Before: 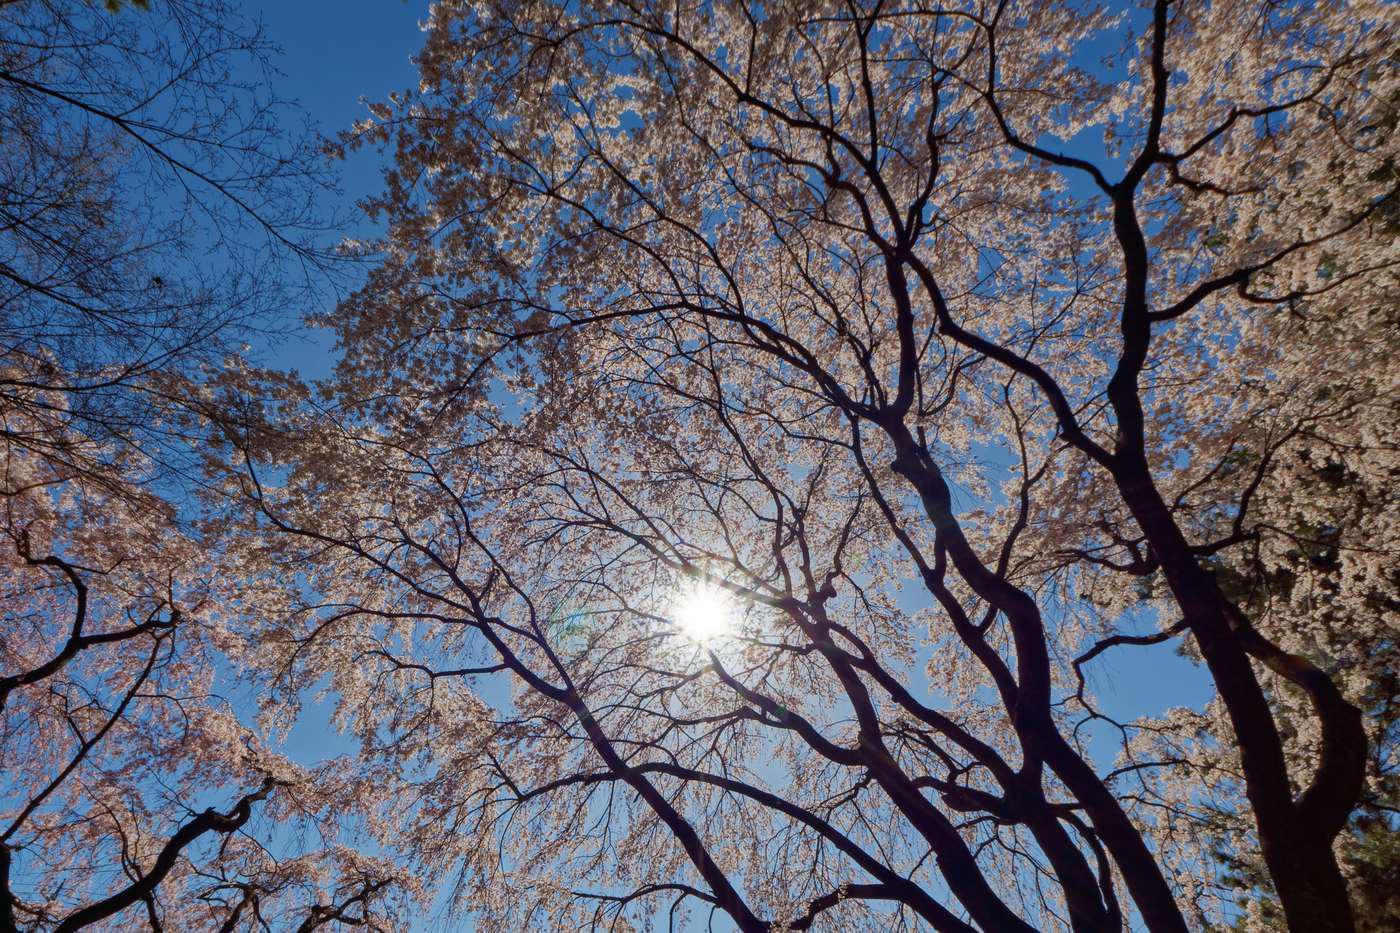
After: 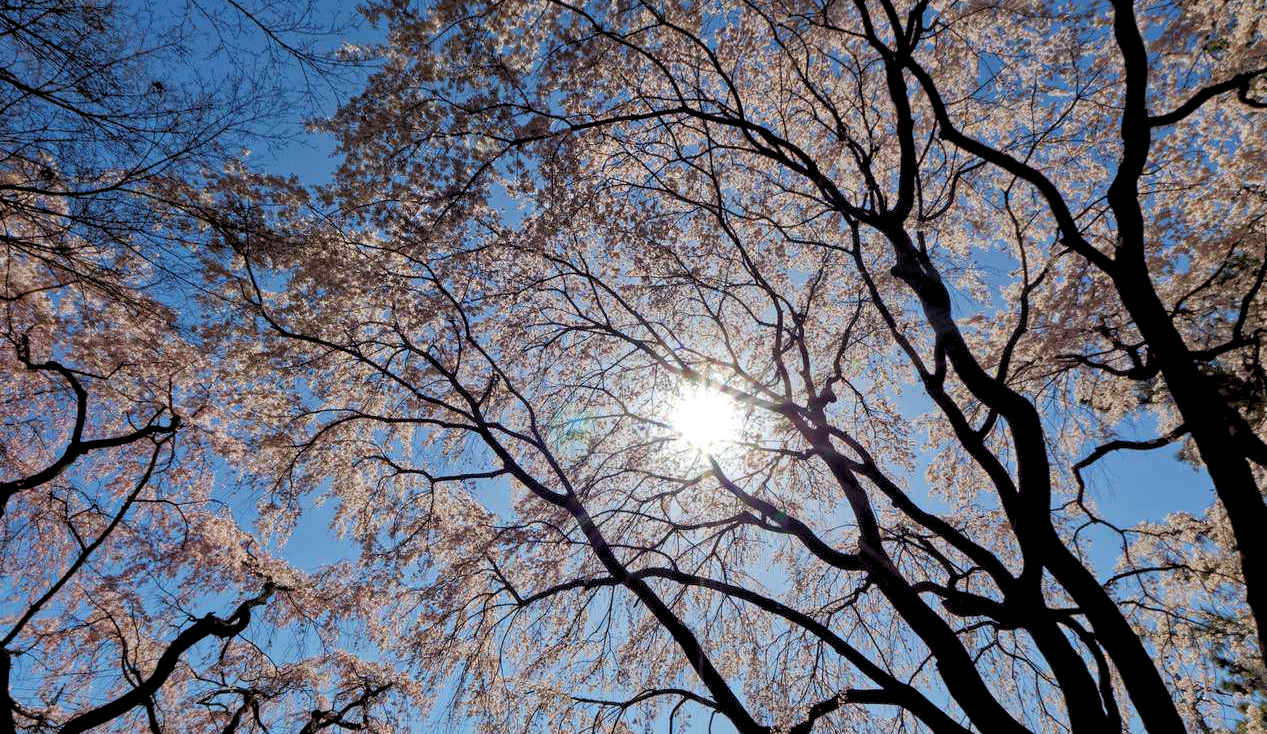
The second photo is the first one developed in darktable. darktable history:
crop: top 20.916%, right 9.437%, bottom 0.316%
rgb levels: levels [[0.01, 0.419, 0.839], [0, 0.5, 1], [0, 0.5, 1]]
